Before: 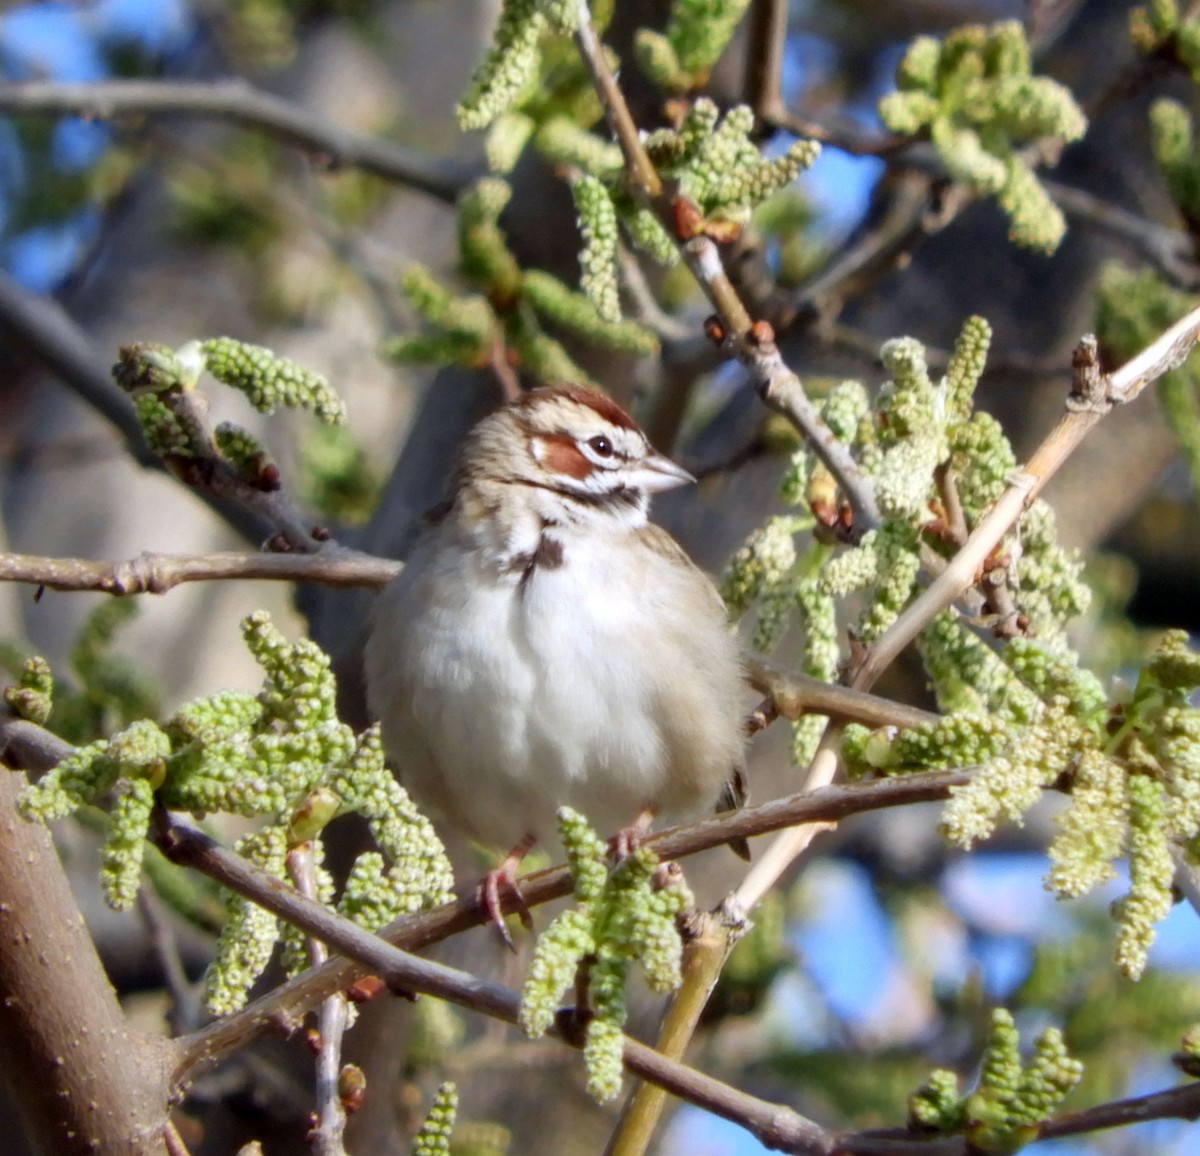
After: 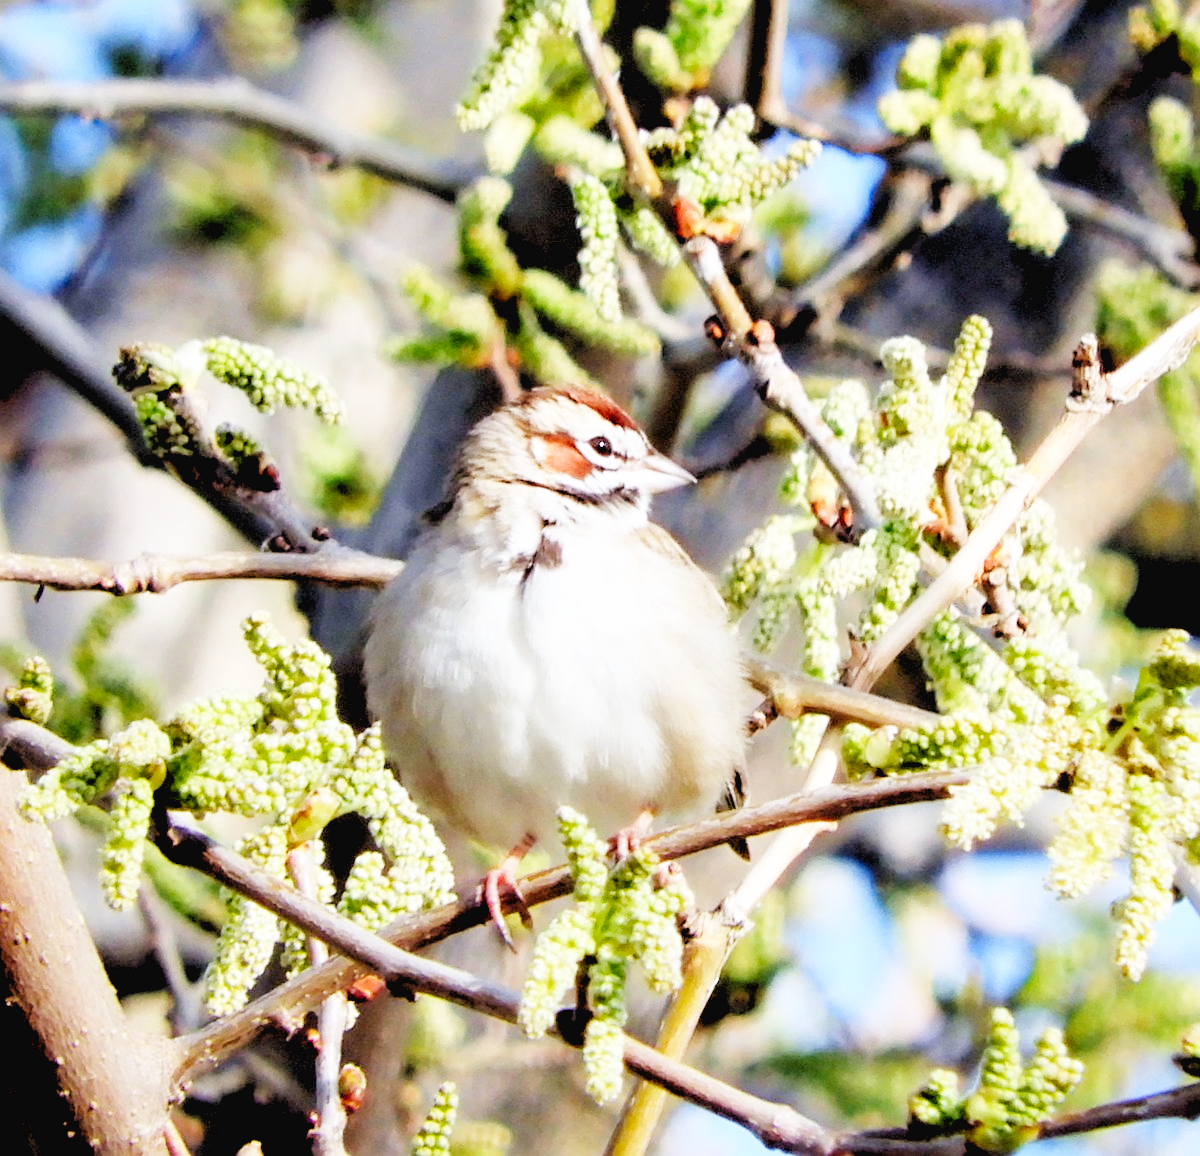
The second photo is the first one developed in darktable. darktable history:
base curve: curves: ch0 [(0, 0.003) (0.001, 0.002) (0.006, 0.004) (0.02, 0.022) (0.048, 0.086) (0.094, 0.234) (0.162, 0.431) (0.258, 0.629) (0.385, 0.8) (0.548, 0.918) (0.751, 0.988) (1, 1)], preserve colors none
sharpen: on, module defaults
rgb levels: preserve colors sum RGB, levels [[0.038, 0.433, 0.934], [0, 0.5, 1], [0, 0.5, 1]]
